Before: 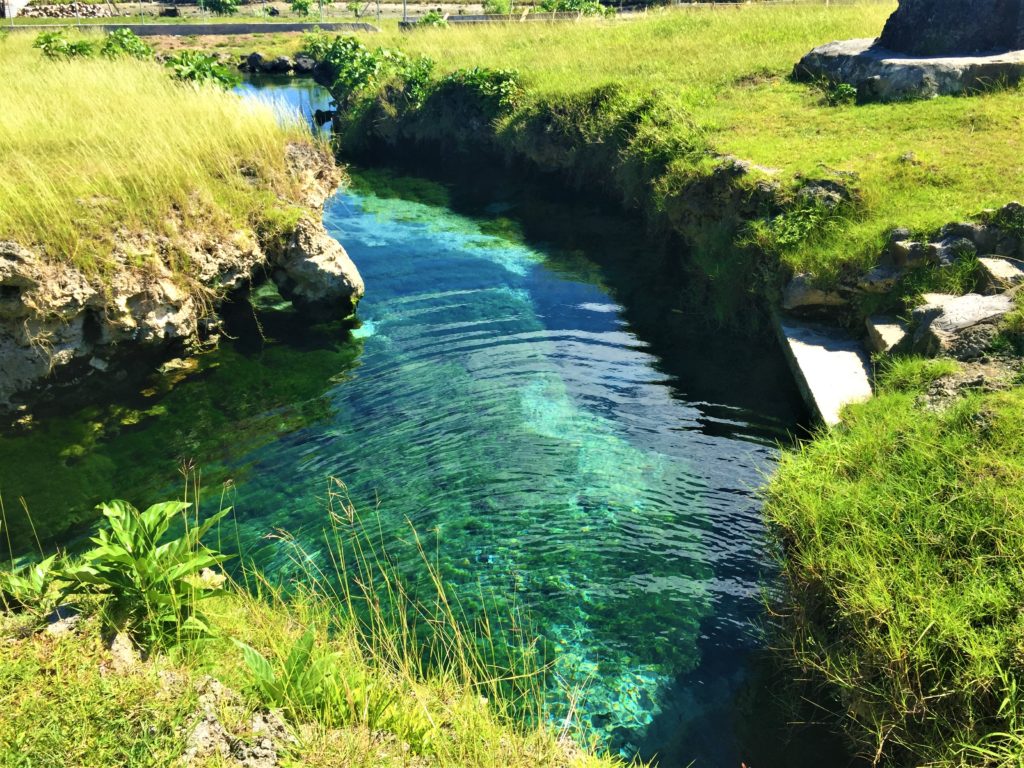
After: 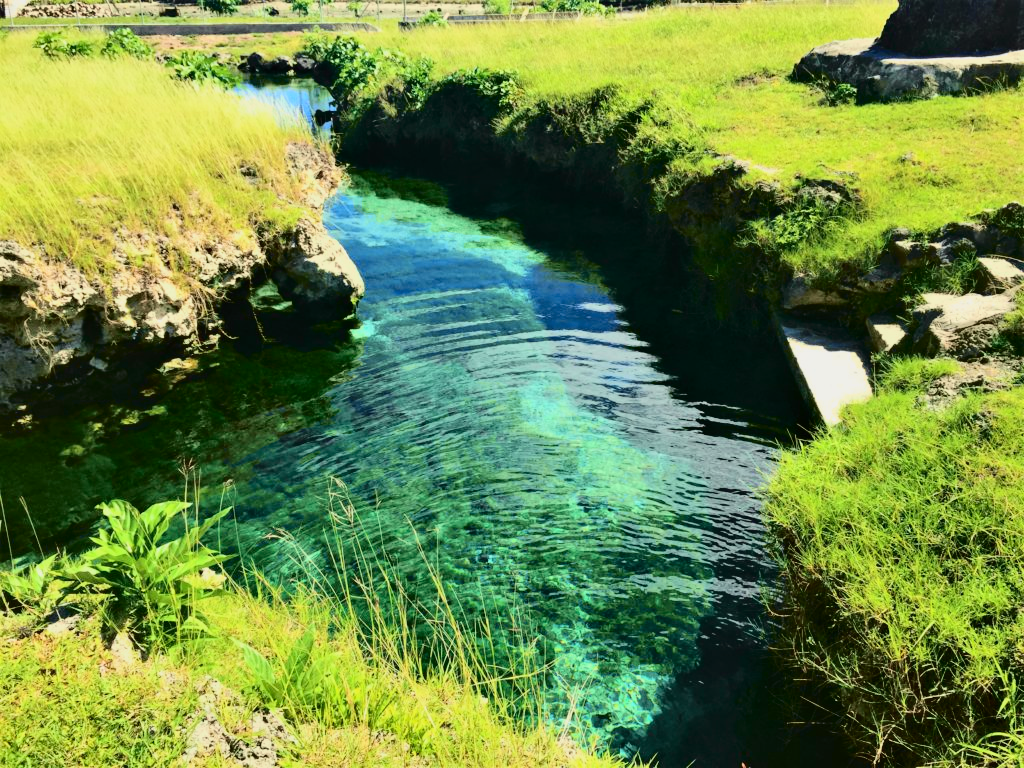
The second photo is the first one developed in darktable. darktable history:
tone curve: curves: ch0 [(0, 0.006) (0.184, 0.117) (0.405, 0.46) (0.456, 0.528) (0.634, 0.728) (0.877, 0.89) (0.984, 0.935)]; ch1 [(0, 0) (0.443, 0.43) (0.492, 0.489) (0.566, 0.579) (0.595, 0.625) (0.608, 0.667) (0.65, 0.729) (1, 1)]; ch2 [(0, 0) (0.33, 0.301) (0.421, 0.443) (0.447, 0.489) (0.495, 0.505) (0.537, 0.583) (0.586, 0.591) (0.663, 0.686) (1, 1)], color space Lab, independent channels, preserve colors none
shadows and highlights: shadows 32, highlights -32, soften with gaussian
